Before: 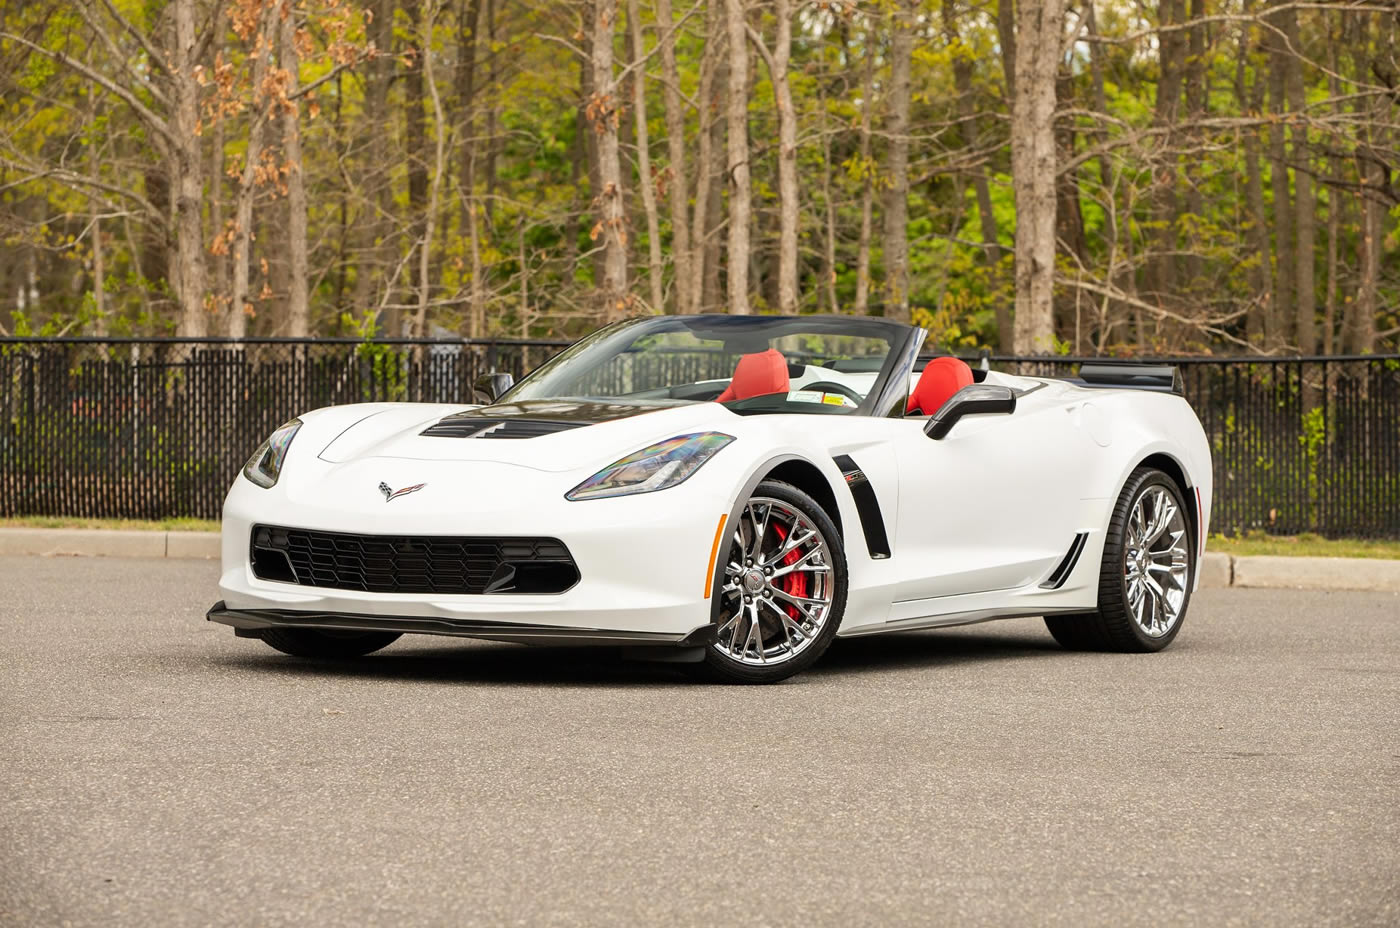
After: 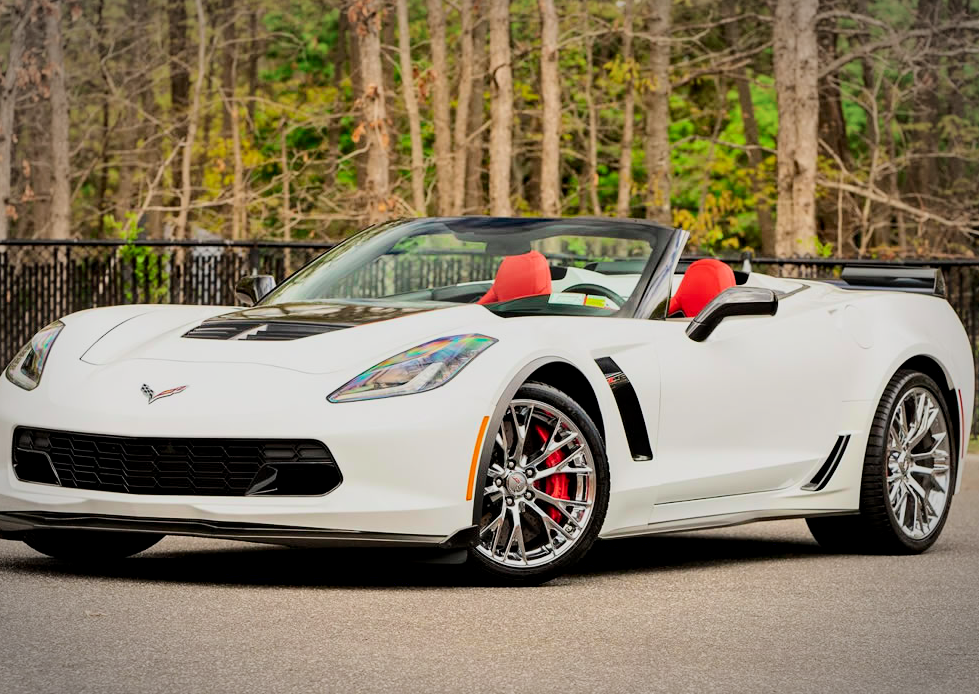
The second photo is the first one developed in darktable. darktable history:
crop and rotate: left 17.046%, top 10.659%, right 12.989%, bottom 14.553%
vignetting: automatic ratio true
exposure: exposure 0.207 EV, compensate highlight preservation false
filmic rgb: black relative exposure -7.65 EV, white relative exposure 4.56 EV, hardness 3.61, color science v6 (2022)
tone curve: curves: ch0 [(0, 0) (0.183, 0.152) (0.571, 0.594) (1, 1)]; ch1 [(0, 0) (0.394, 0.307) (0.5, 0.5) (0.586, 0.597) (0.625, 0.647) (1, 1)]; ch2 [(0, 0) (0.5, 0.5) (0.604, 0.616) (1, 1)], color space Lab, independent channels, preserve colors none
haze removal: compatibility mode true, adaptive false
local contrast: highlights 100%, shadows 100%, detail 120%, midtone range 0.2
